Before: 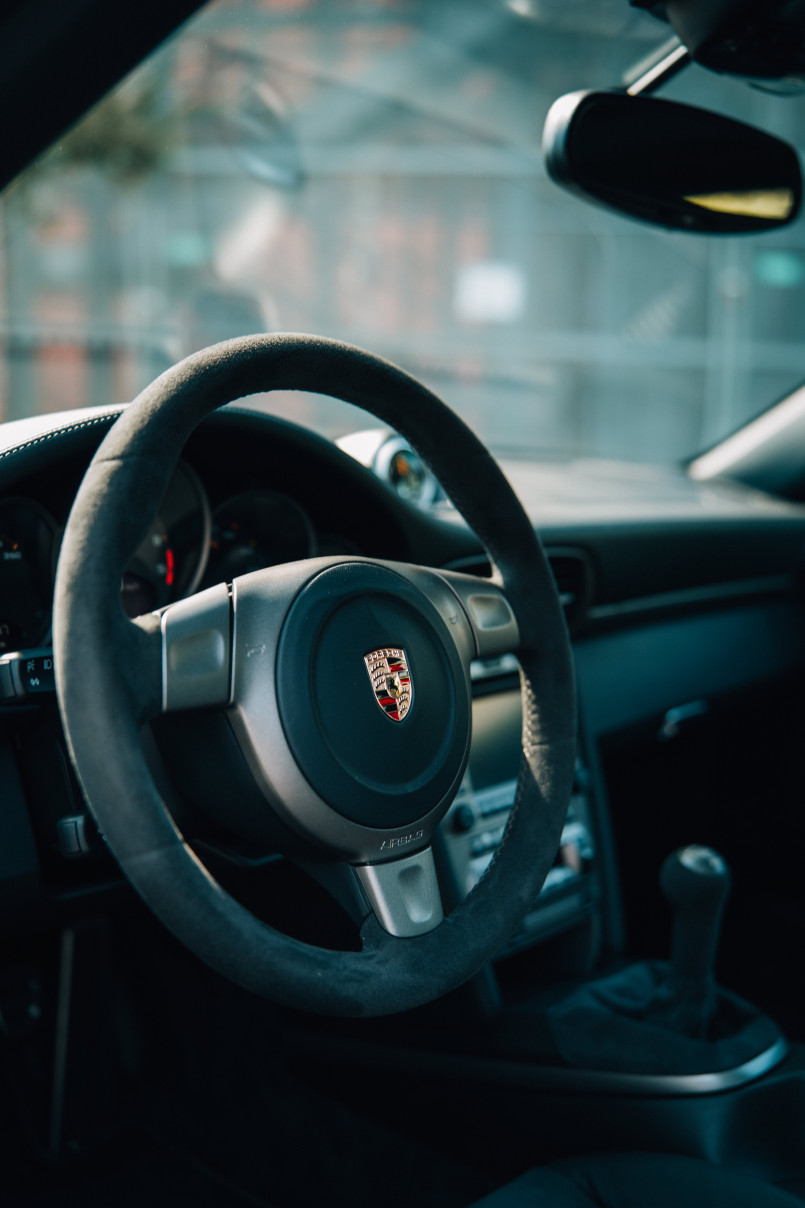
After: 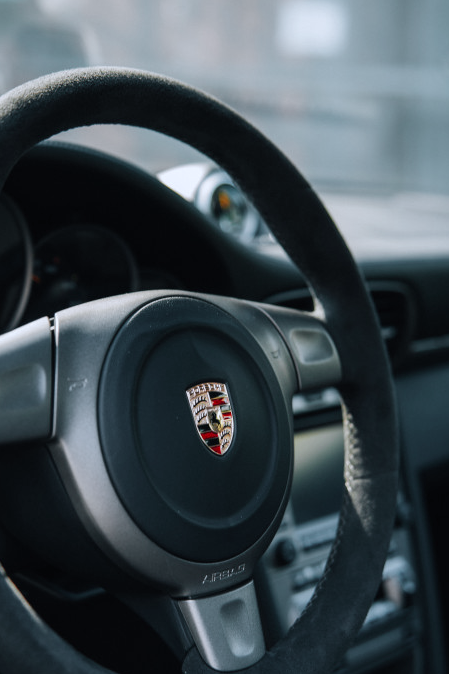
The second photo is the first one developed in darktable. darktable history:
crop and rotate: left 22.13%, top 22.054%, right 22.026%, bottom 22.102%
white balance: red 0.931, blue 1.11
color zones: curves: ch1 [(0.25, 0.61) (0.75, 0.248)]
